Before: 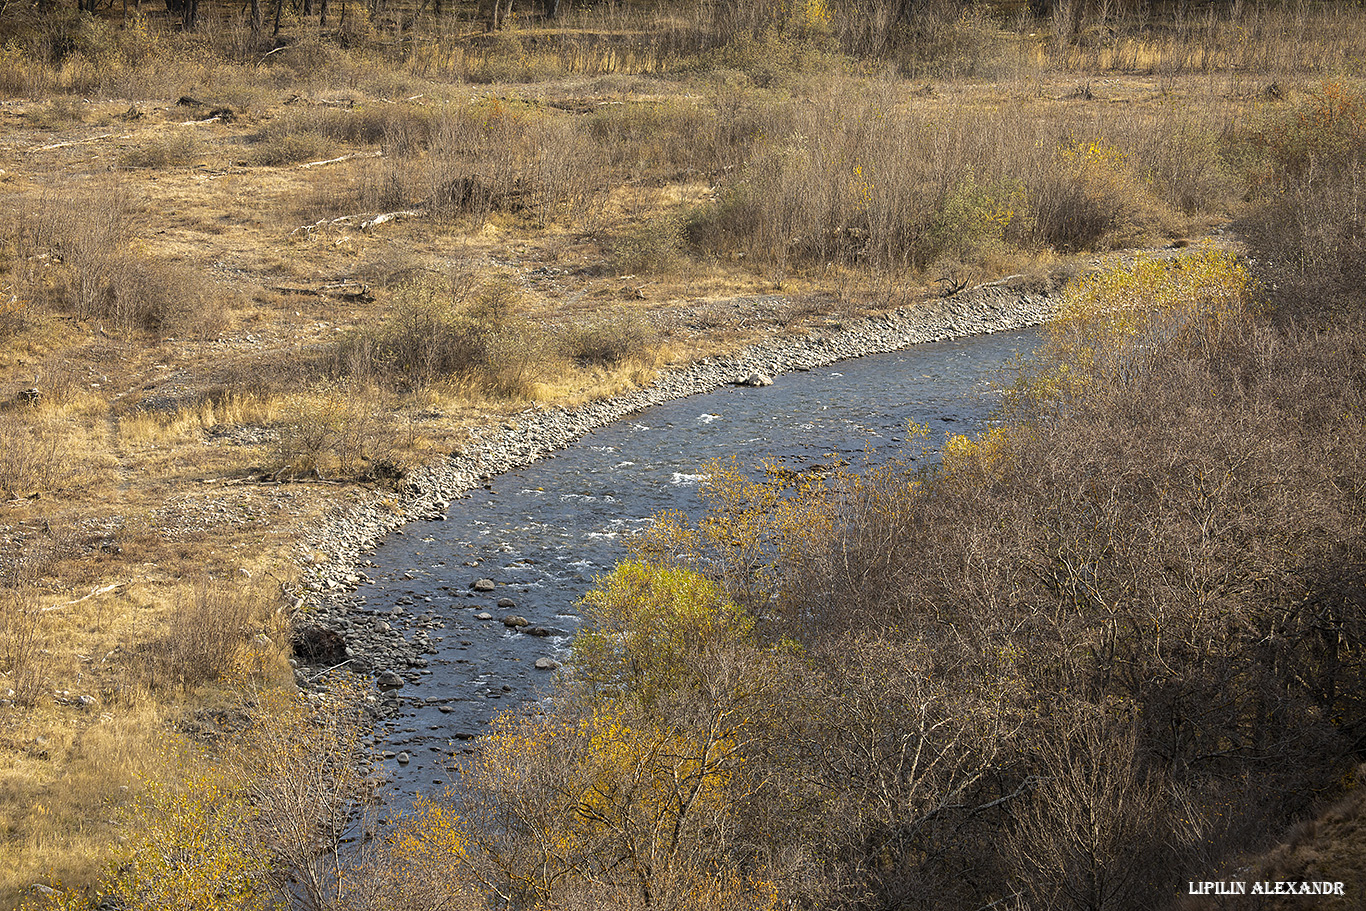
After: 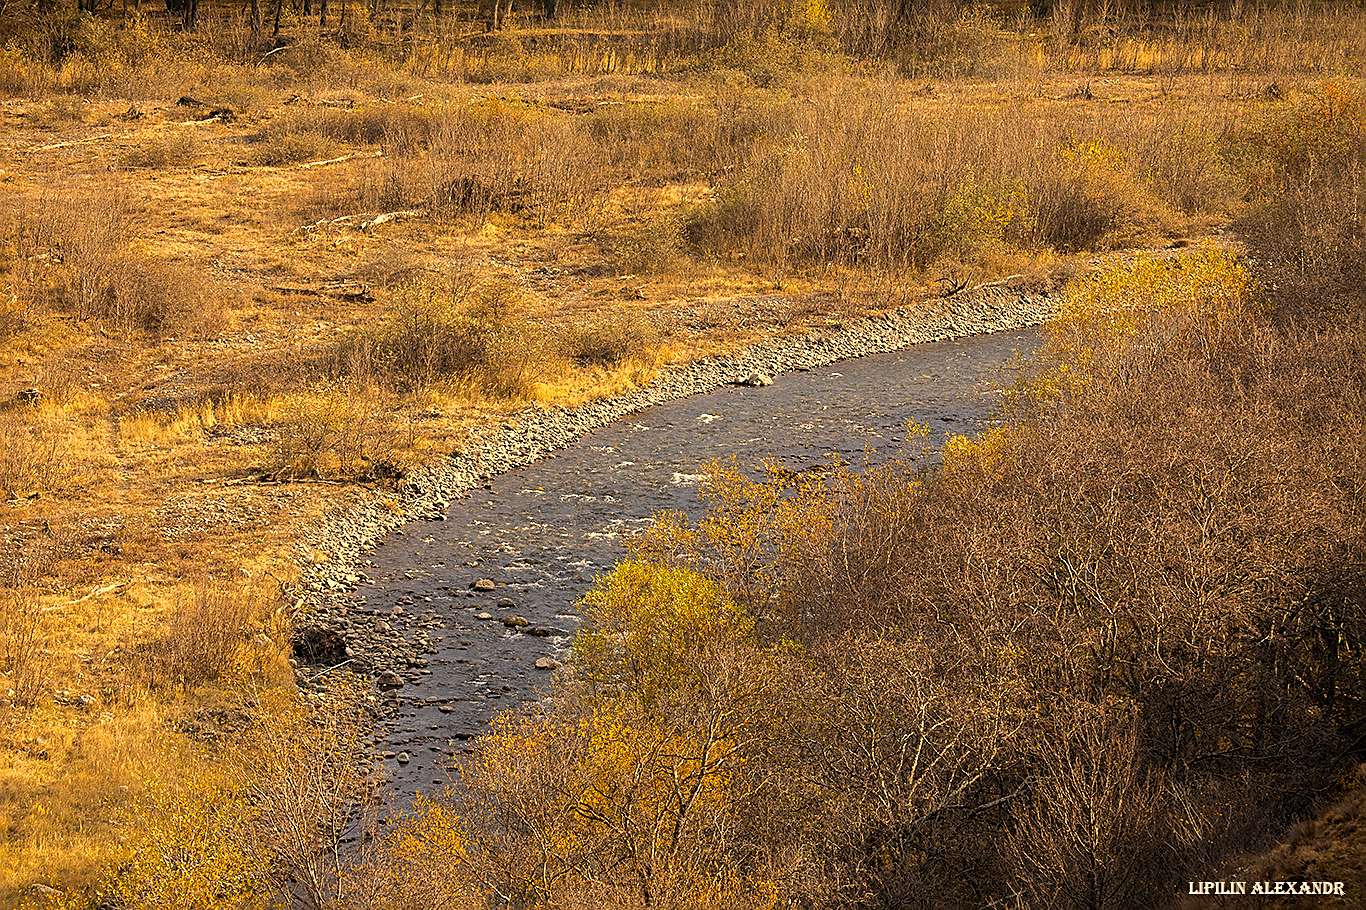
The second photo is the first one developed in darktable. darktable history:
crop: bottom 0.078%
color correction: highlights a* 15.01, highlights b* 32.03
sharpen: on, module defaults
